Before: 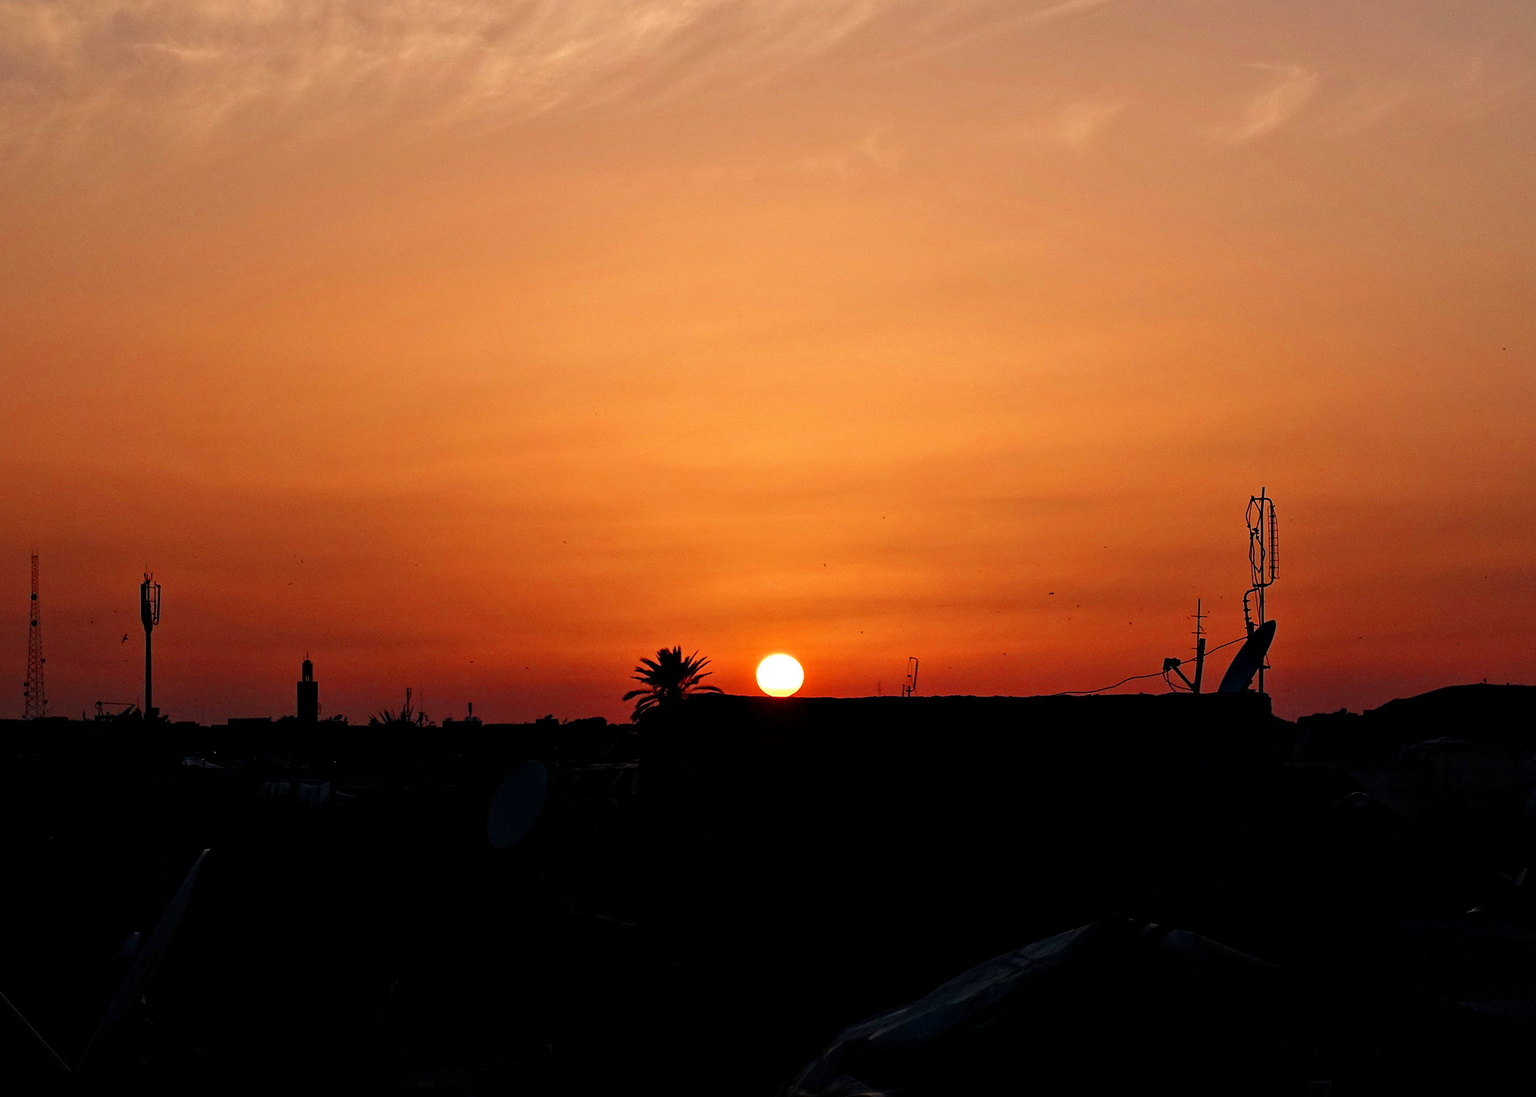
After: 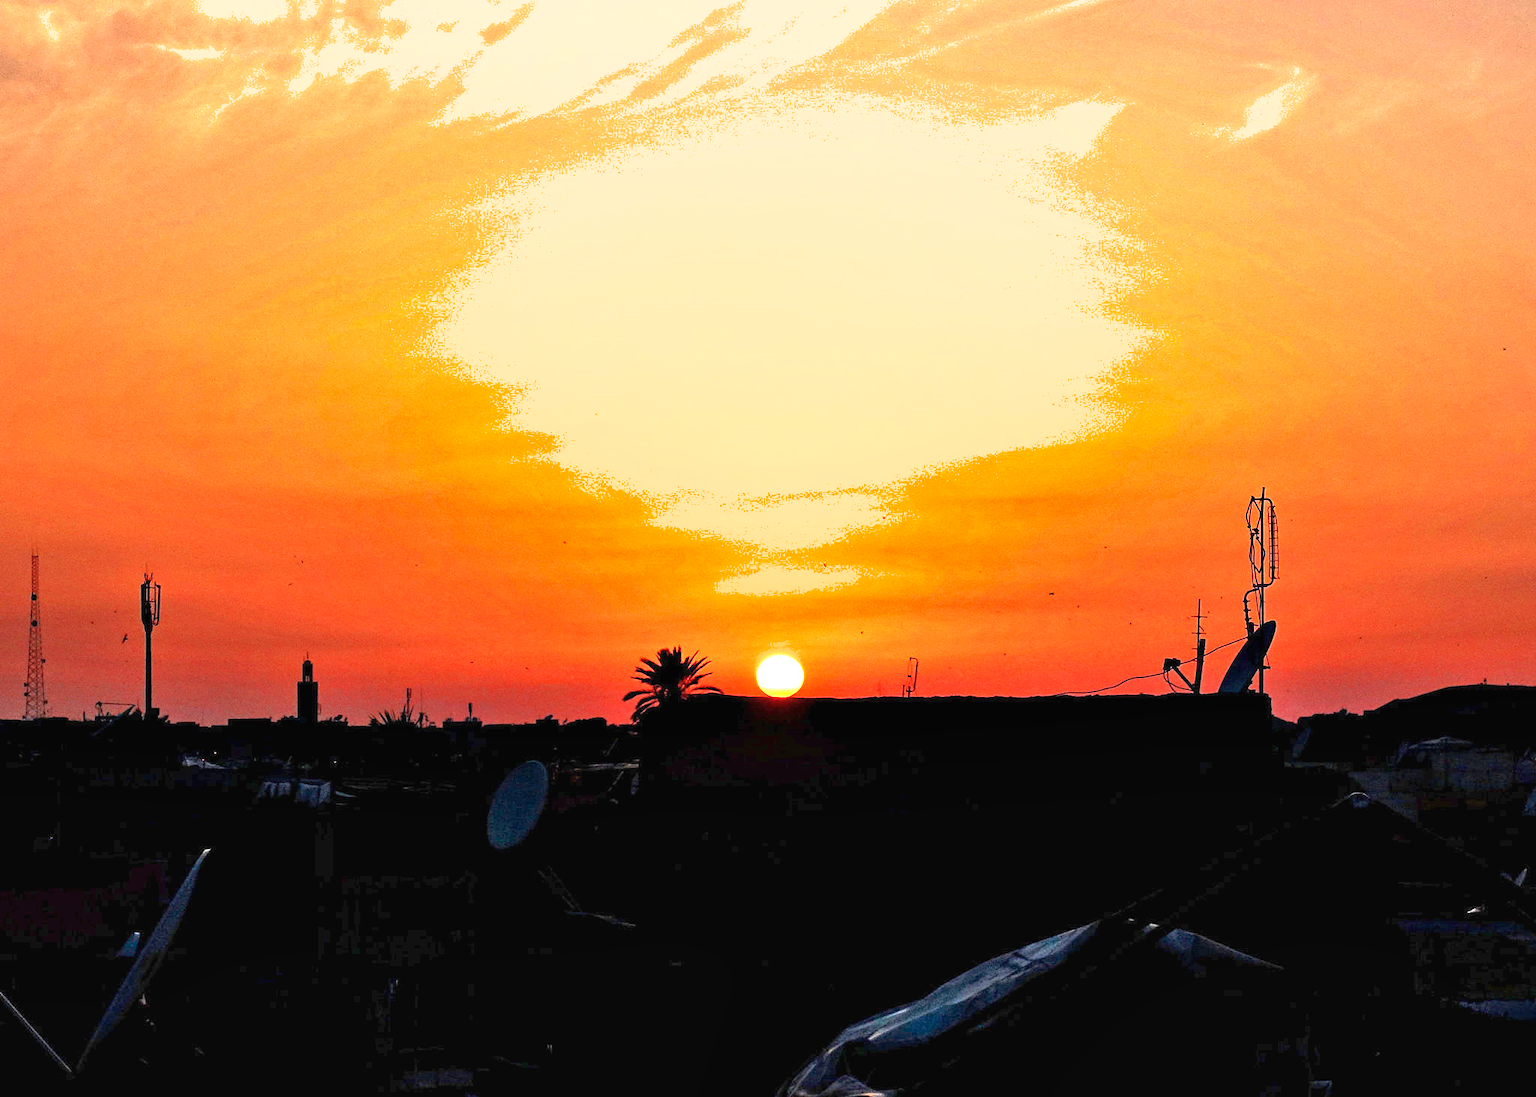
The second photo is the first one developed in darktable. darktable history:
tone equalizer: -8 EV 0.975 EV, -7 EV 0.984 EV, -6 EV 1.03 EV, -5 EV 1 EV, -4 EV 1.01 EV, -3 EV 0.752 EV, -2 EV 0.517 EV, -1 EV 0.273 EV
exposure: black level correction 0, exposure 1.489 EV, compensate exposure bias true, compensate highlight preservation false
shadows and highlights: low approximation 0.01, soften with gaussian
